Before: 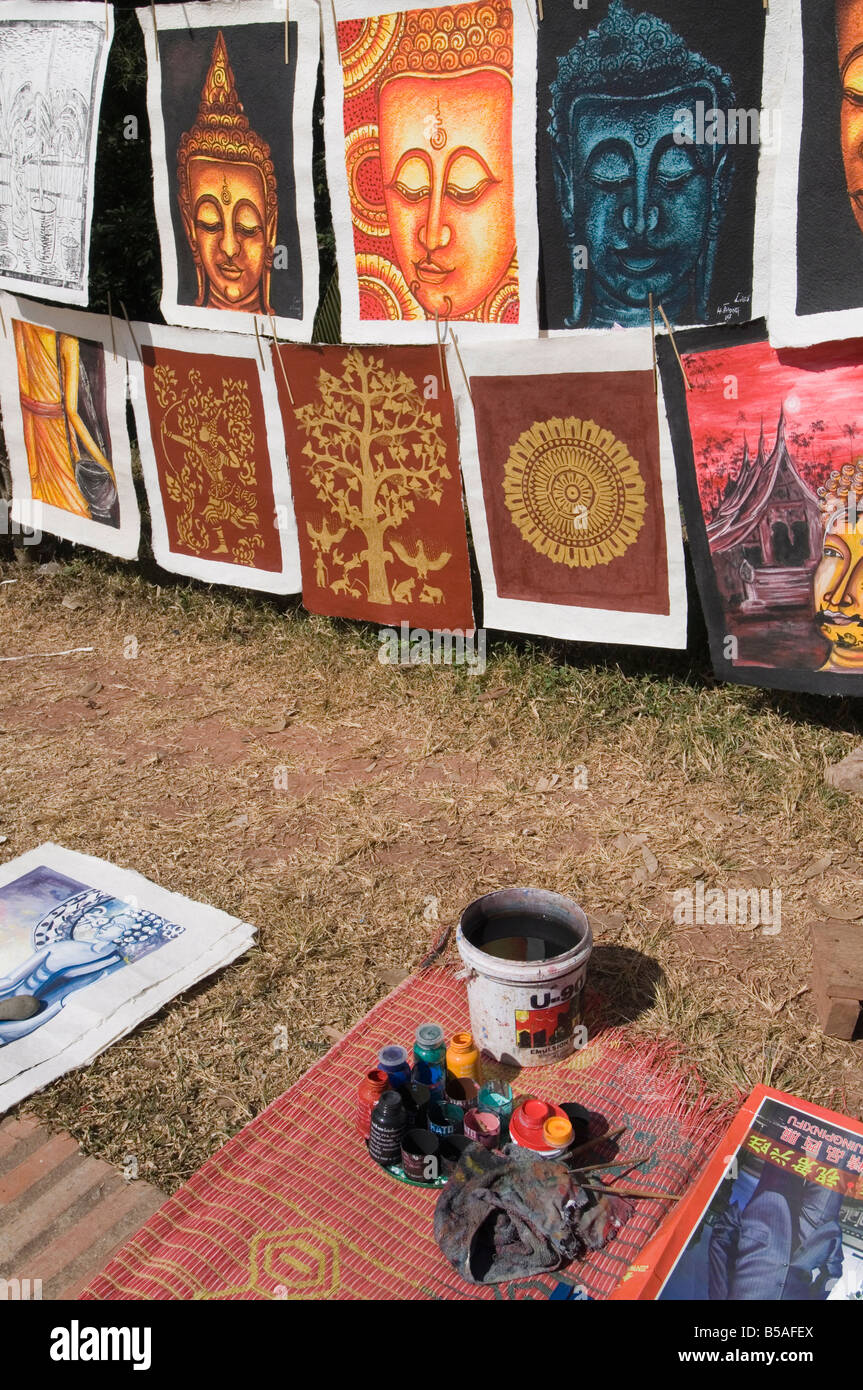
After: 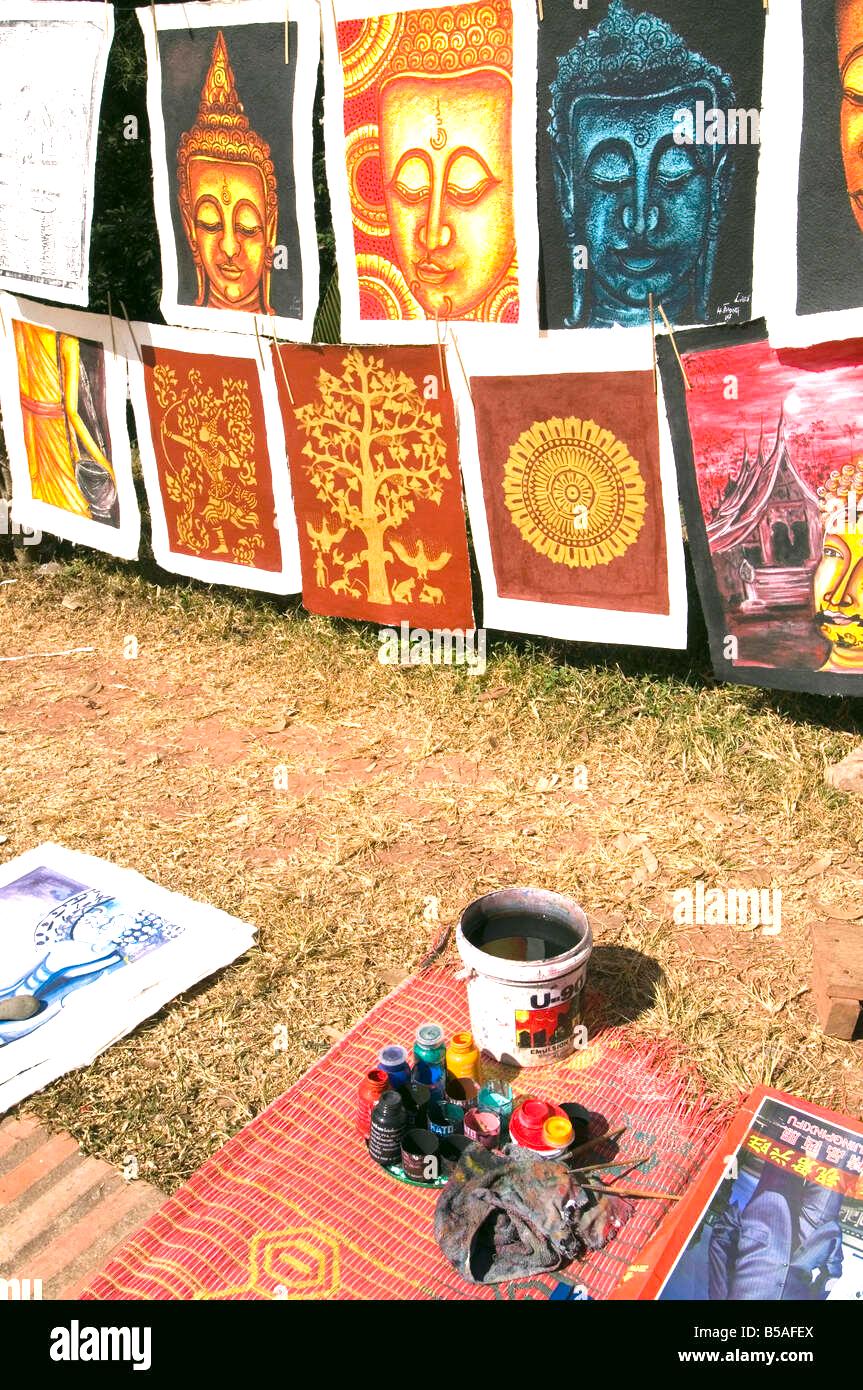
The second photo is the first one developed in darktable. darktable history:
color correction: highlights a* 4.02, highlights b* 4.98, shadows a* -7.55, shadows b* 4.98
contrast brightness saturation: contrast 0.04, saturation 0.16
exposure: black level correction 0, exposure 1.198 EV, compensate exposure bias true, compensate highlight preservation false
